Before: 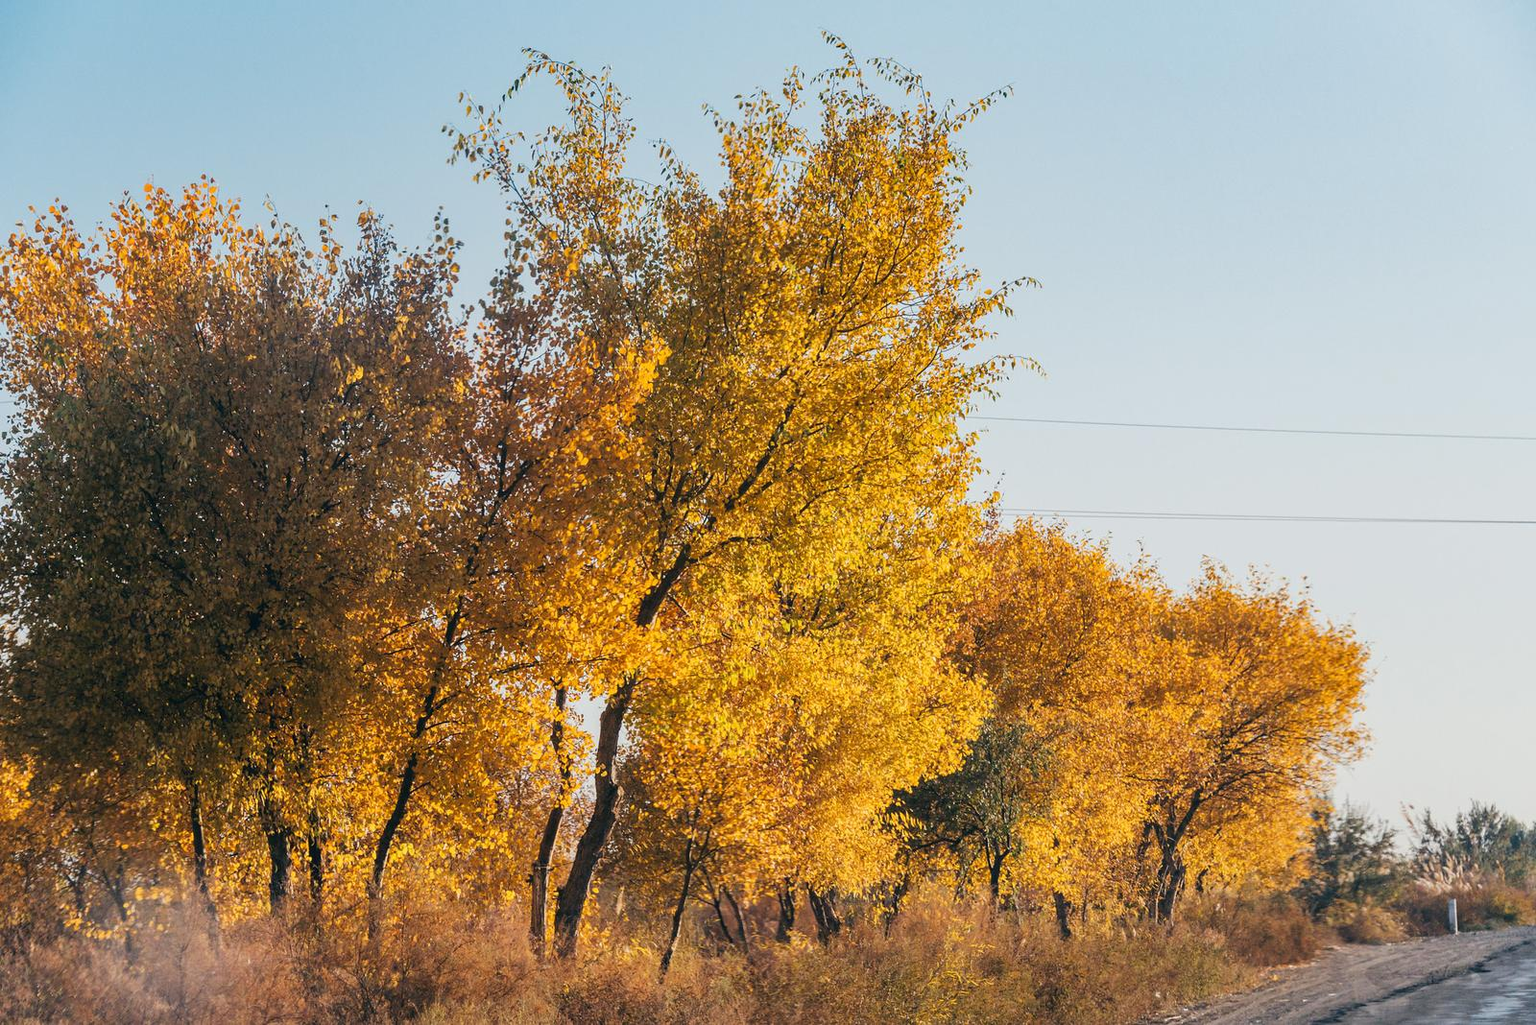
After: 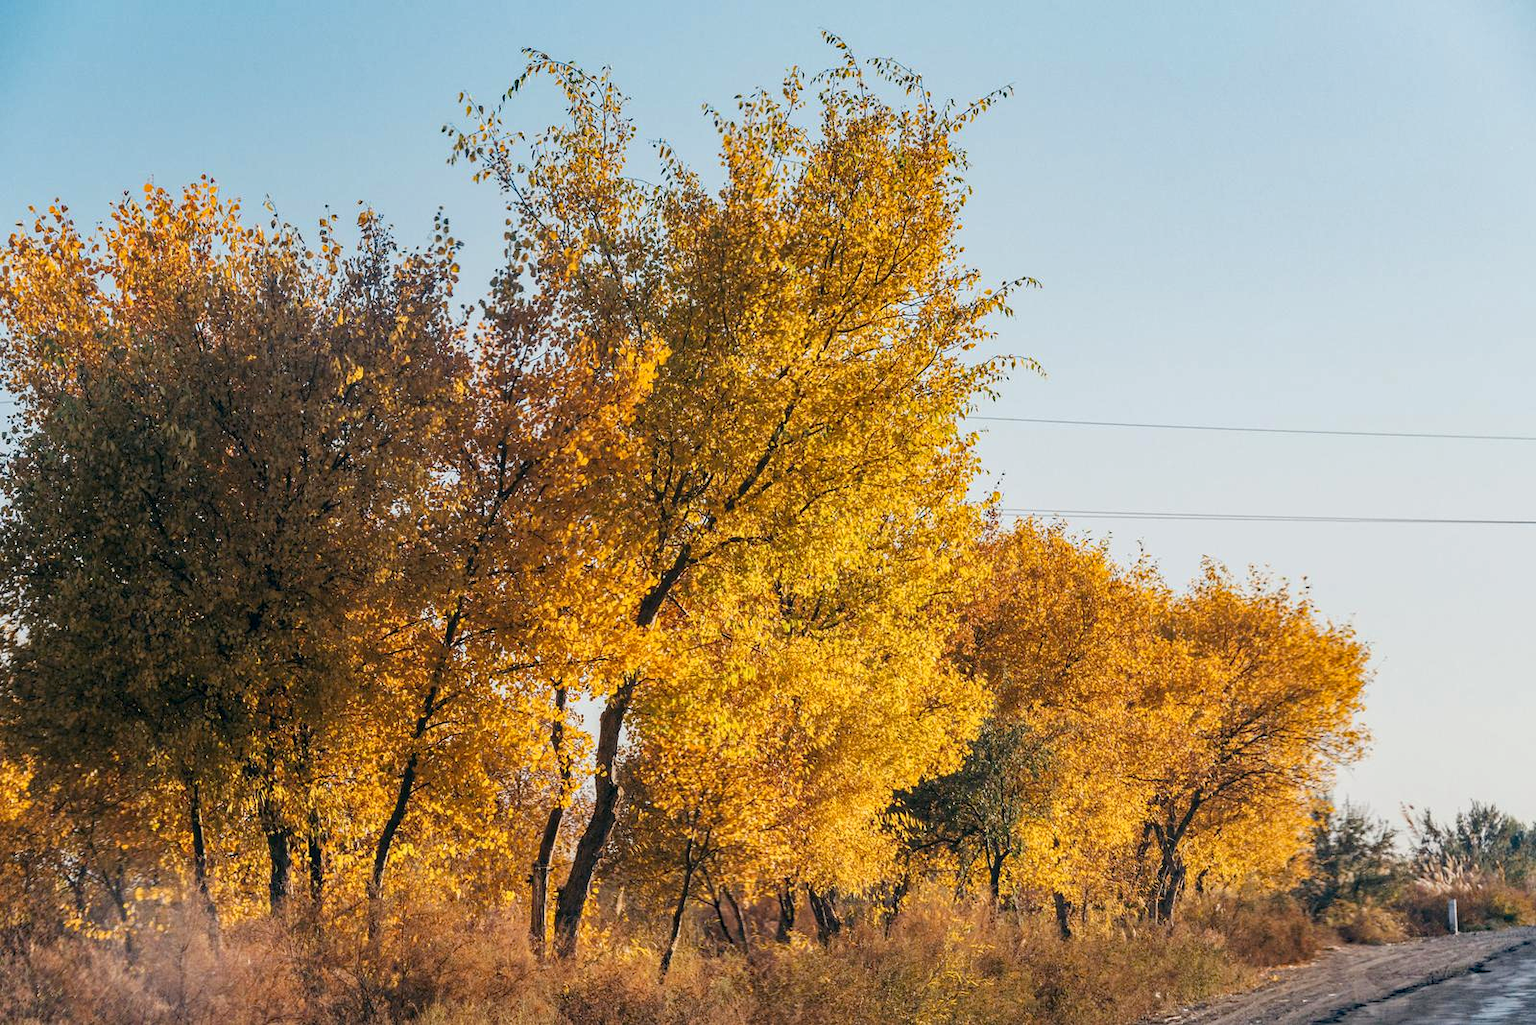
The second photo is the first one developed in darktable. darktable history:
local contrast: highlights 100%, shadows 100%, detail 120%, midtone range 0.2
haze removal: strength 0.29, distance 0.25, compatibility mode true, adaptive false
